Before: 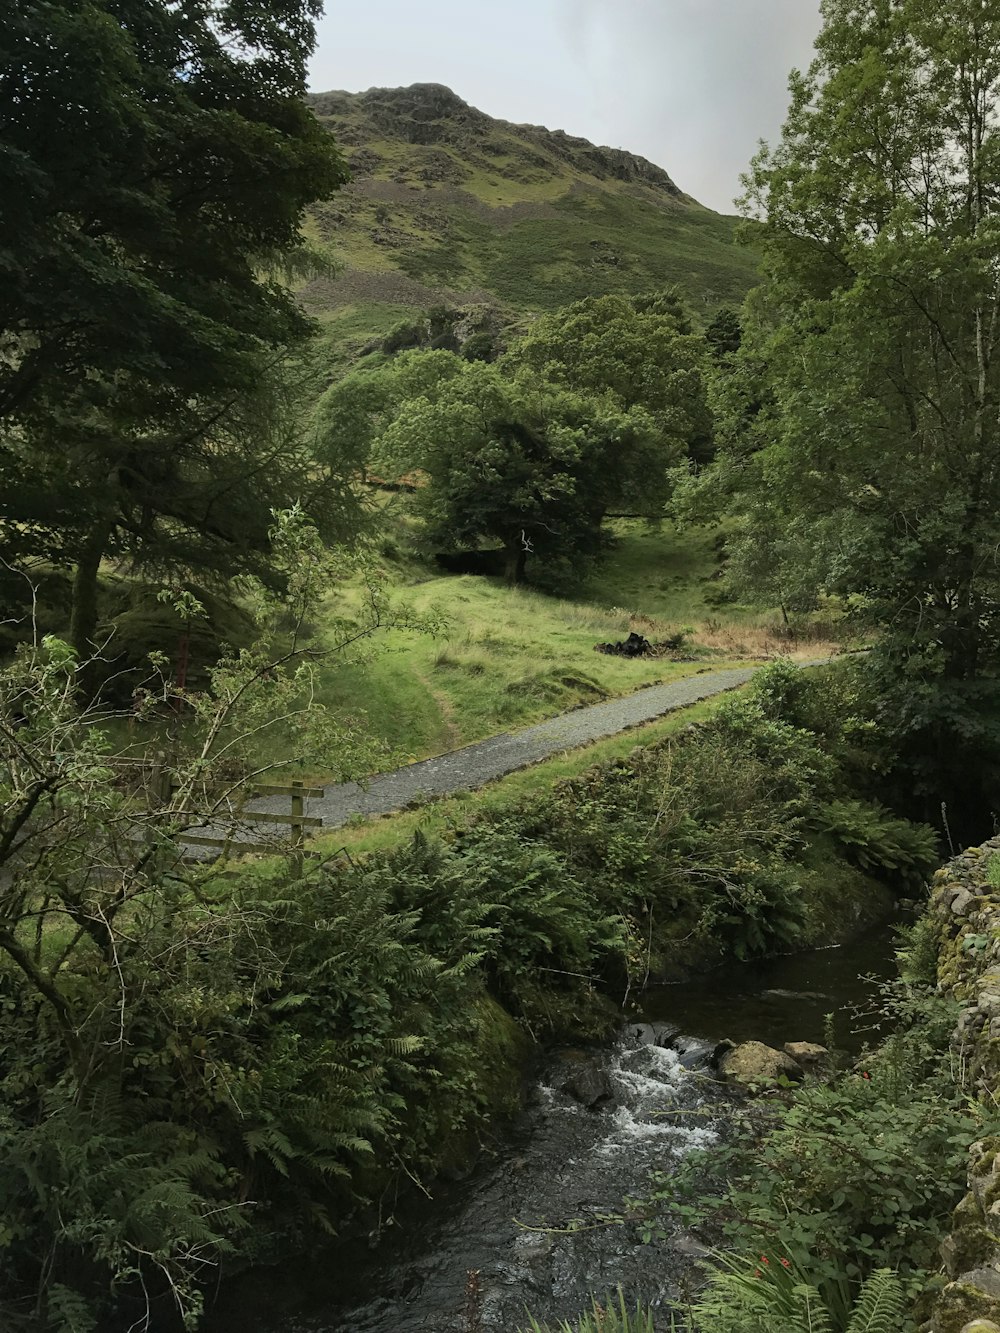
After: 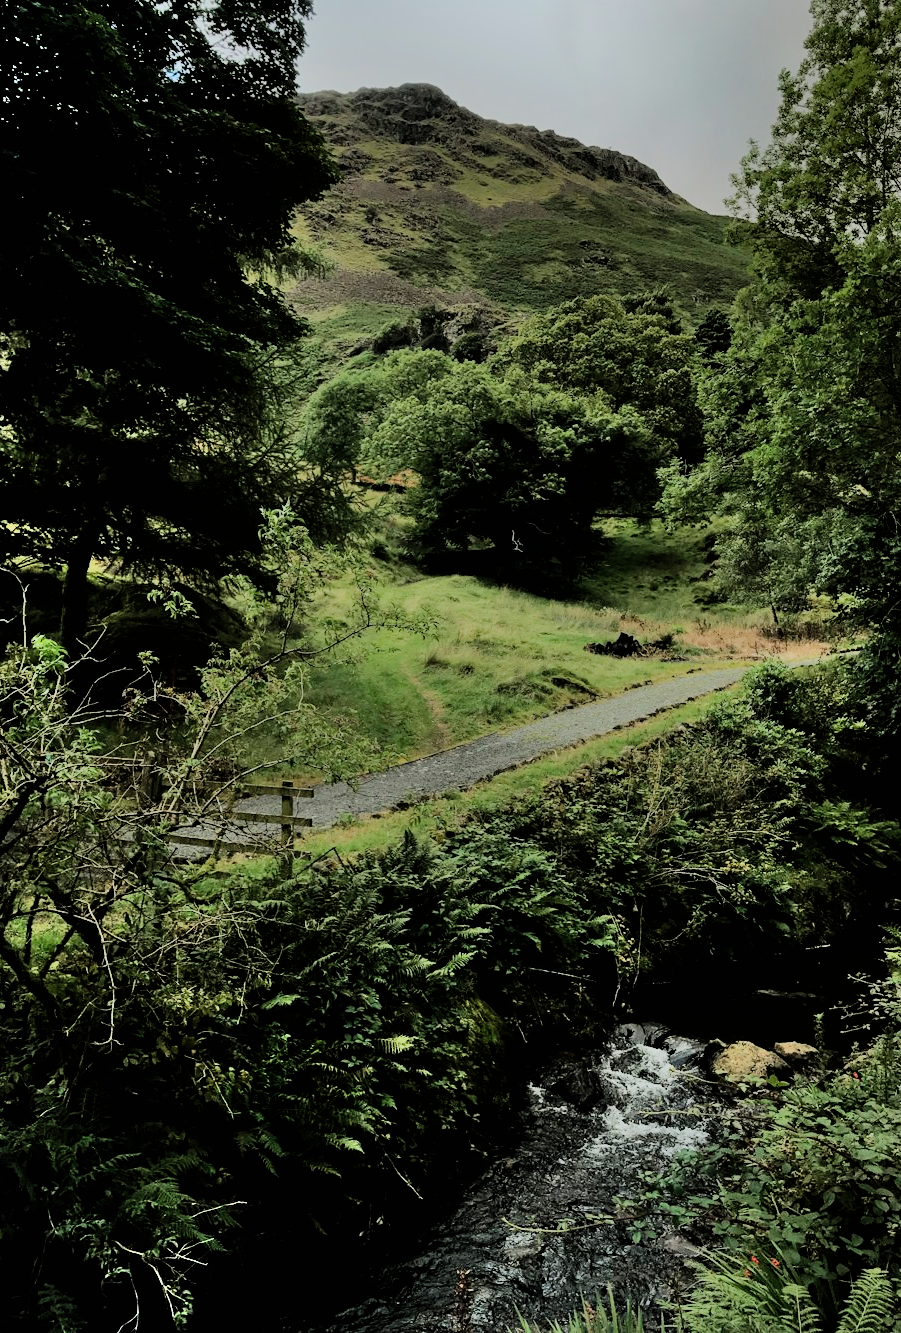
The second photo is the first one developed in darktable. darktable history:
filmic rgb: black relative exposure -4.7 EV, white relative exposure 4.8 EV, hardness 2.35, latitude 36.6%, contrast 1.045, highlights saturation mix 0.744%, shadows ↔ highlights balance 1.29%, iterations of high-quality reconstruction 0
crop and rotate: left 1.031%, right 8.8%
exposure: black level correction 0.001, exposure -0.203 EV, compensate exposure bias true, compensate highlight preservation false
shadows and highlights: highlights 70.06, soften with gaussian
